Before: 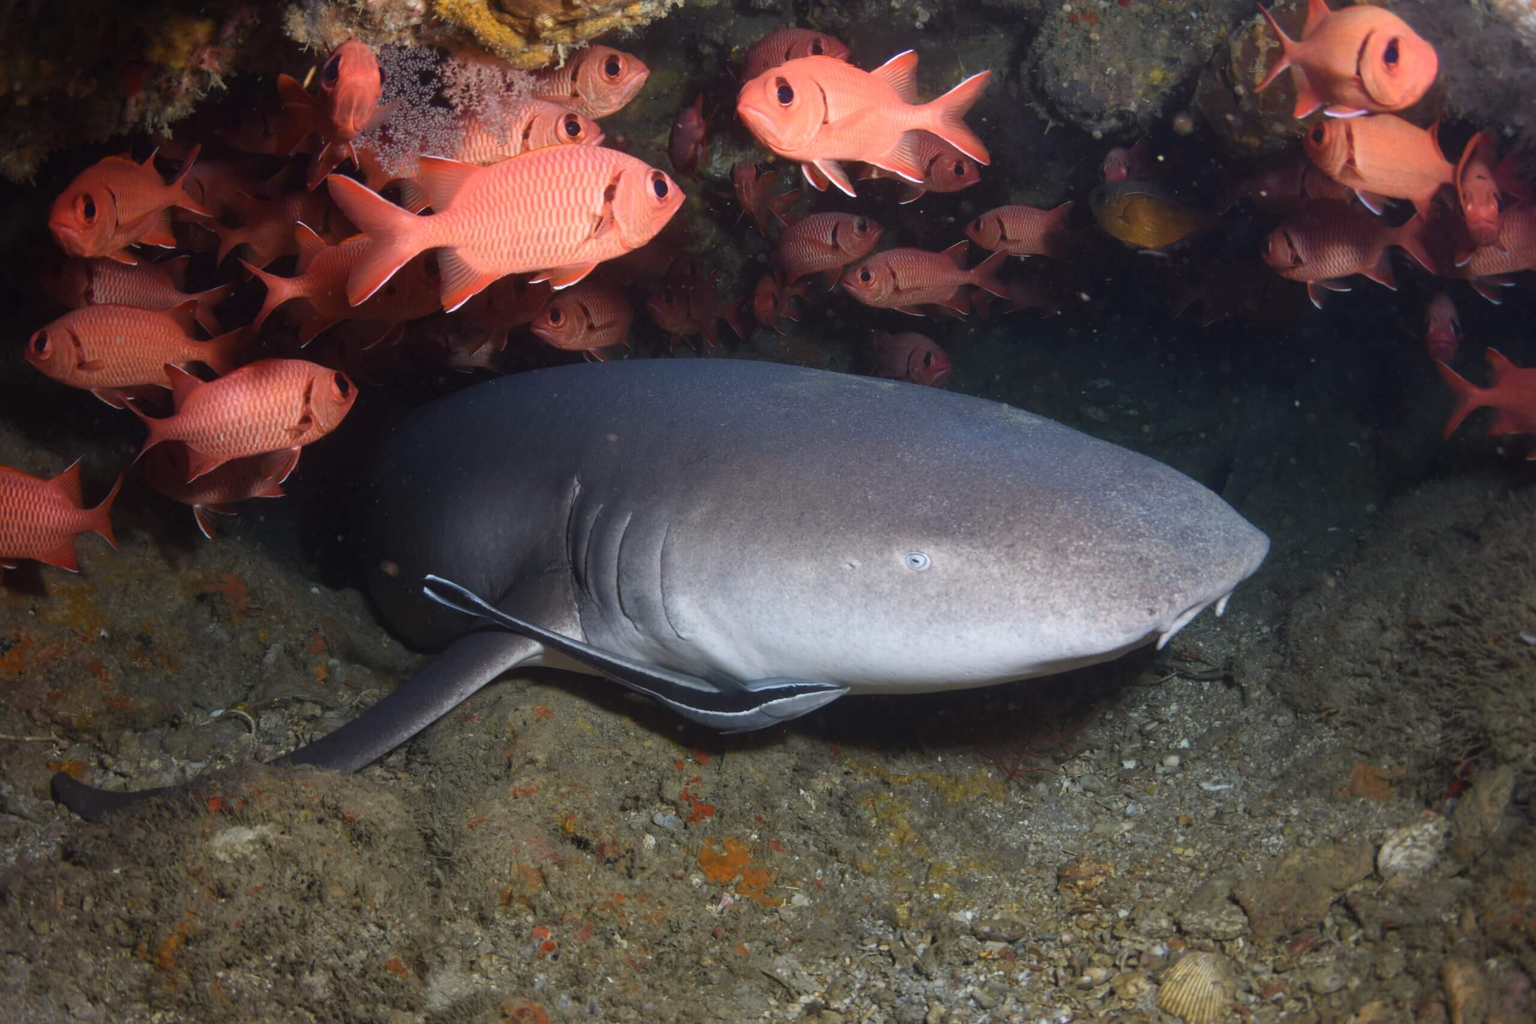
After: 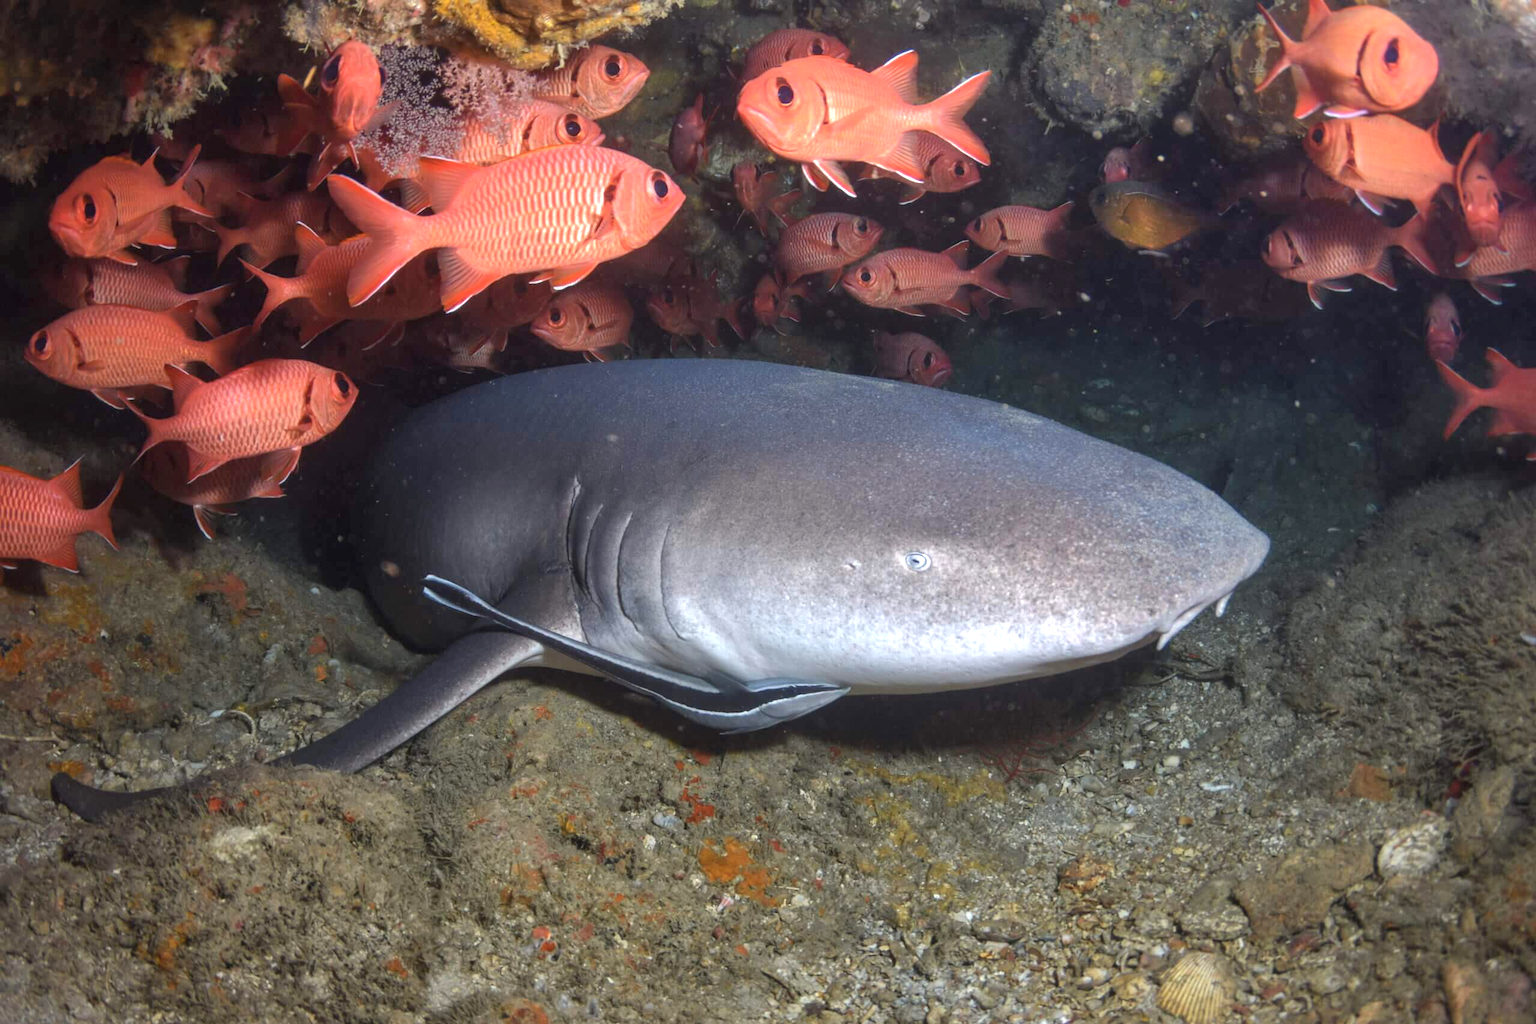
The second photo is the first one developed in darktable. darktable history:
local contrast: on, module defaults
exposure: exposure 0.602 EV, compensate highlight preservation false
shadows and highlights: shadows 40.2, highlights -60.05
